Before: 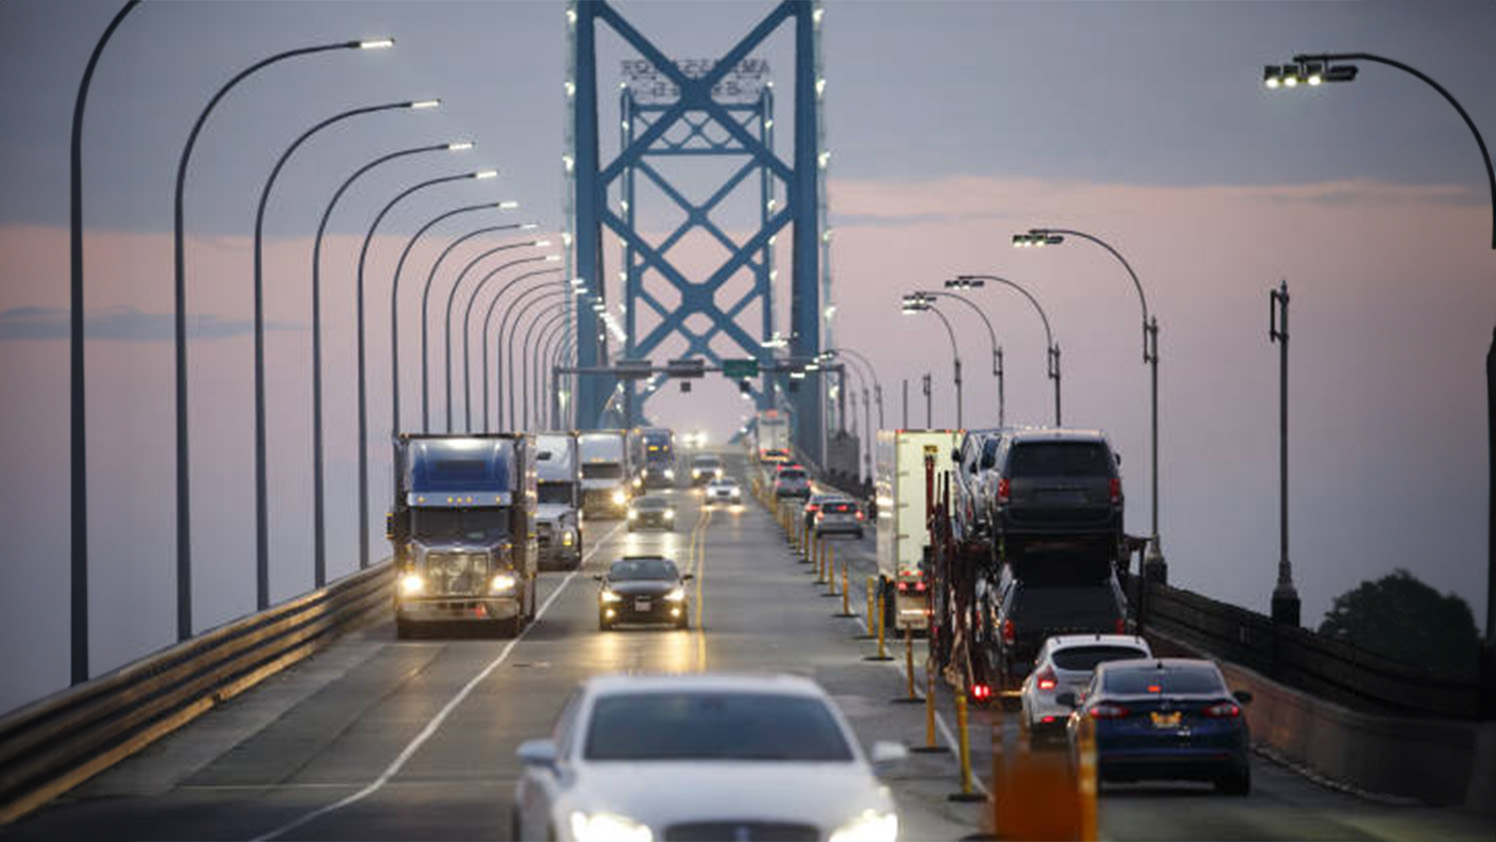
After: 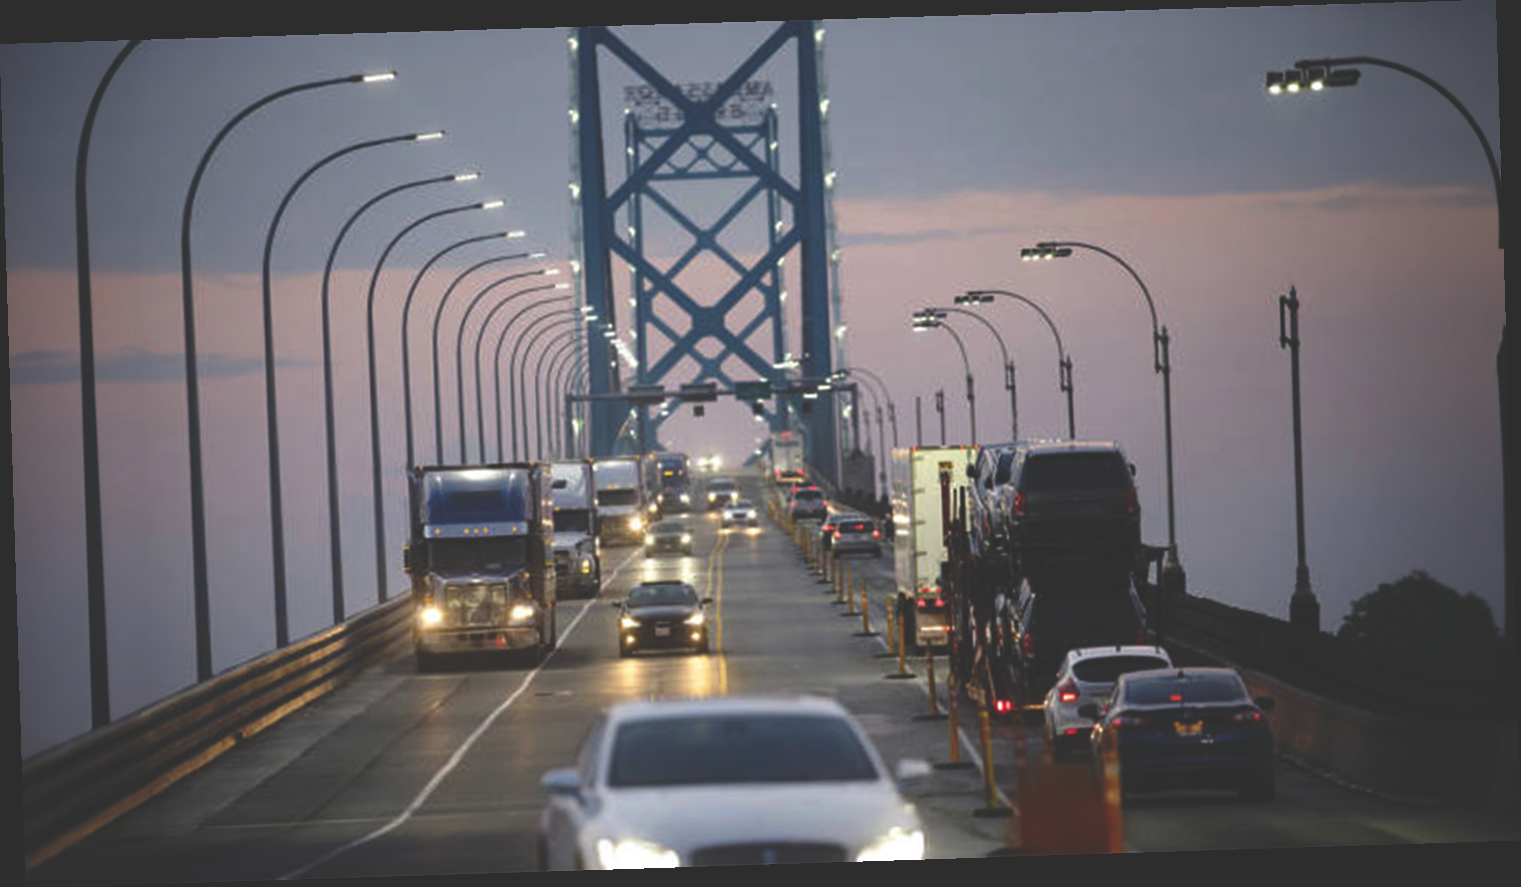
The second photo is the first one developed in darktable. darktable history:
rgb curve: curves: ch0 [(0, 0.186) (0.314, 0.284) (0.775, 0.708) (1, 1)], compensate middle gray true, preserve colors none
rotate and perspective: rotation -1.77°, lens shift (horizontal) 0.004, automatic cropping off
